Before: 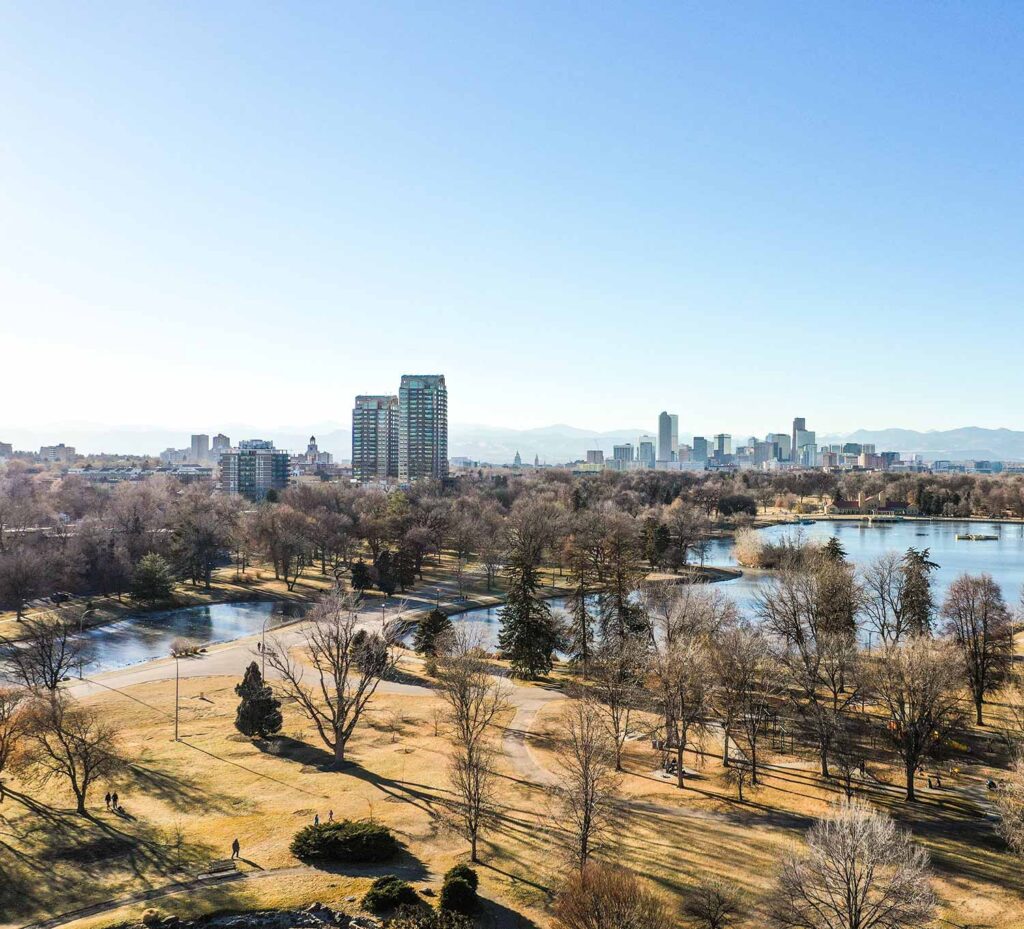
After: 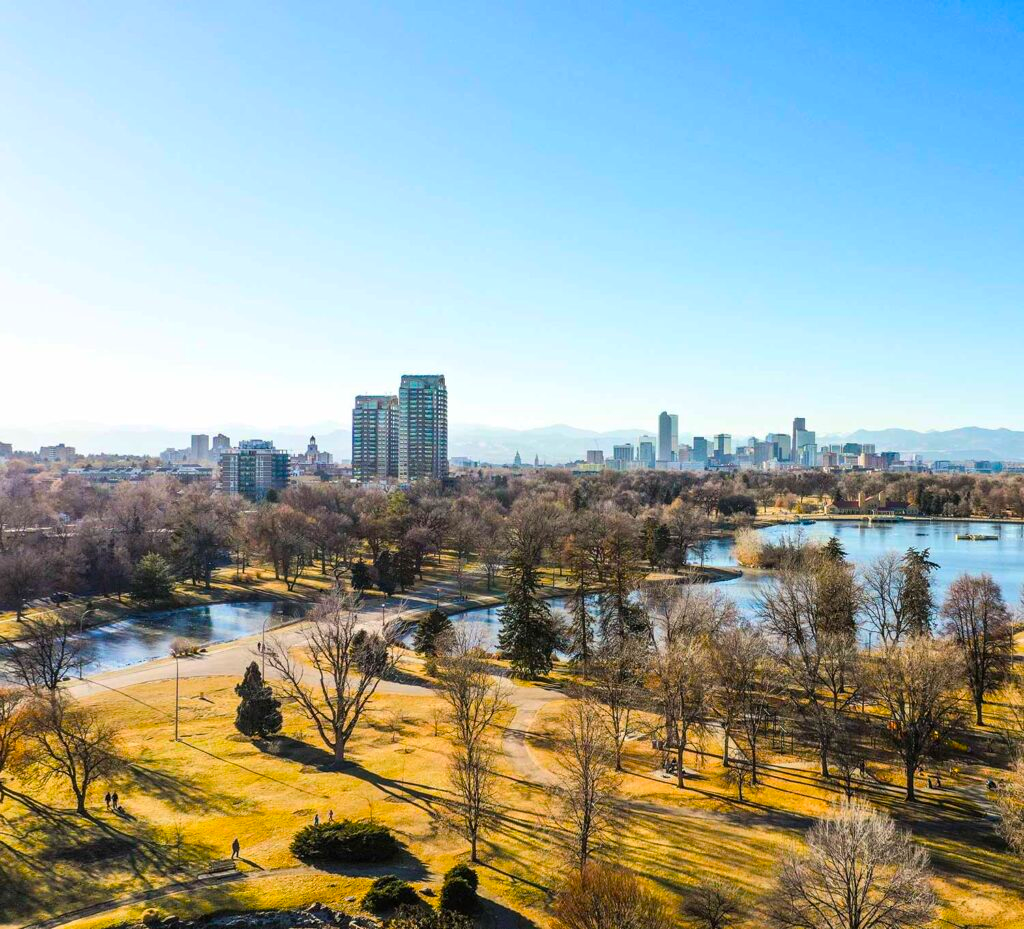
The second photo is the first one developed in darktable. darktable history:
color balance rgb: linear chroma grading › shadows -10.69%, linear chroma grading › global chroma 19.962%, perceptual saturation grading › global saturation 30.199%
shadows and highlights: radius 329.89, shadows 54.43, highlights -99.3, compress 94.54%, soften with gaussian
